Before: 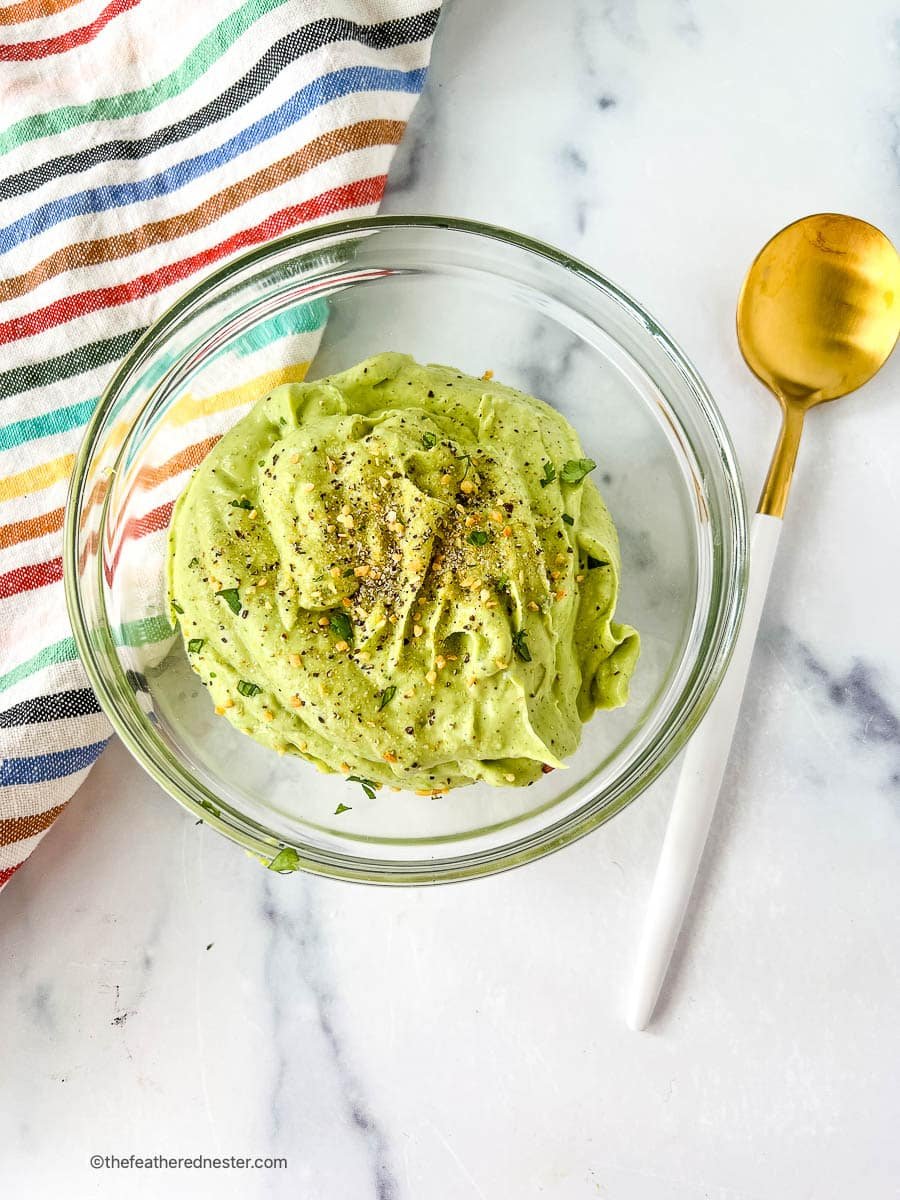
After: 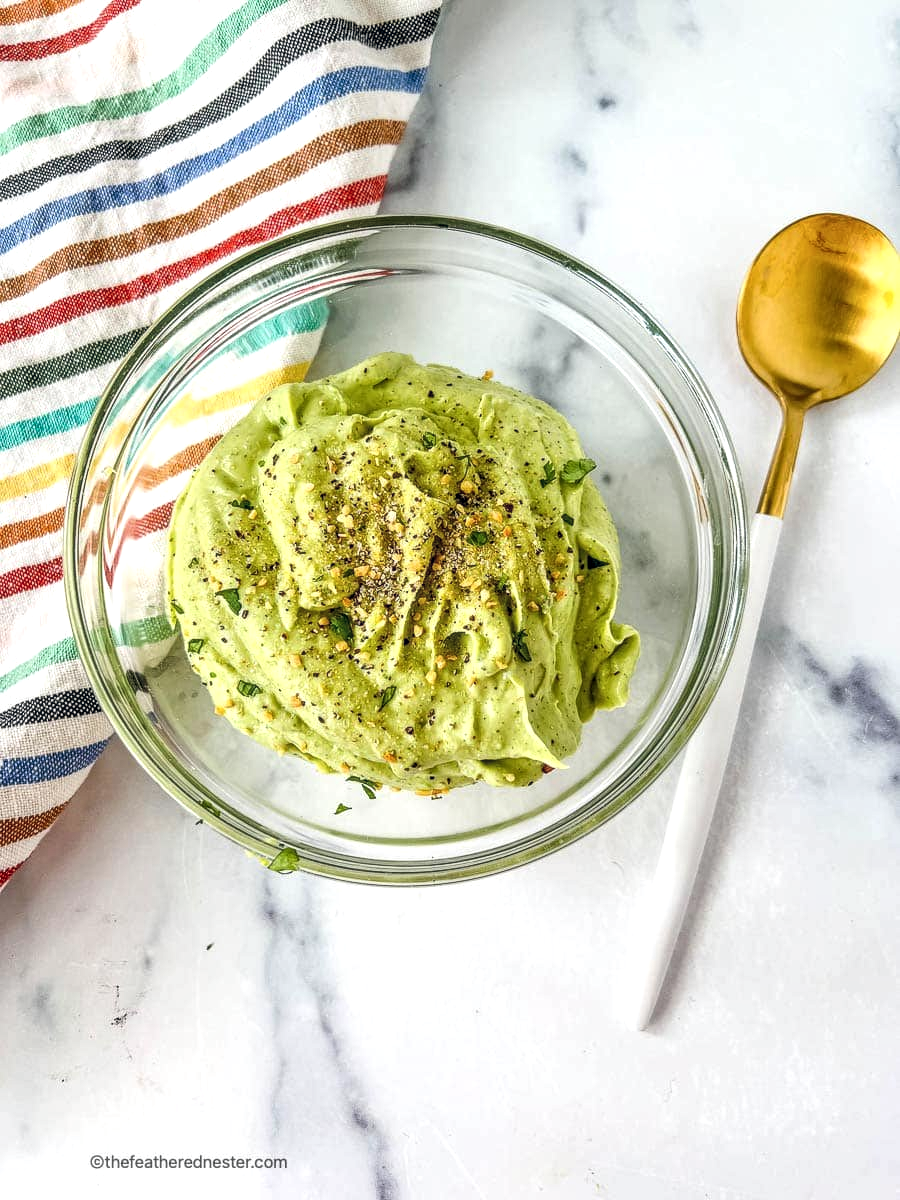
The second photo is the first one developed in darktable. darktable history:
local contrast: detail 130%
color balance rgb: shadows lift › chroma 3.88%, shadows lift › hue 88.52°, power › hue 214.65°, global offset › chroma 0.1%, global offset › hue 252.4°, contrast 4.45%
